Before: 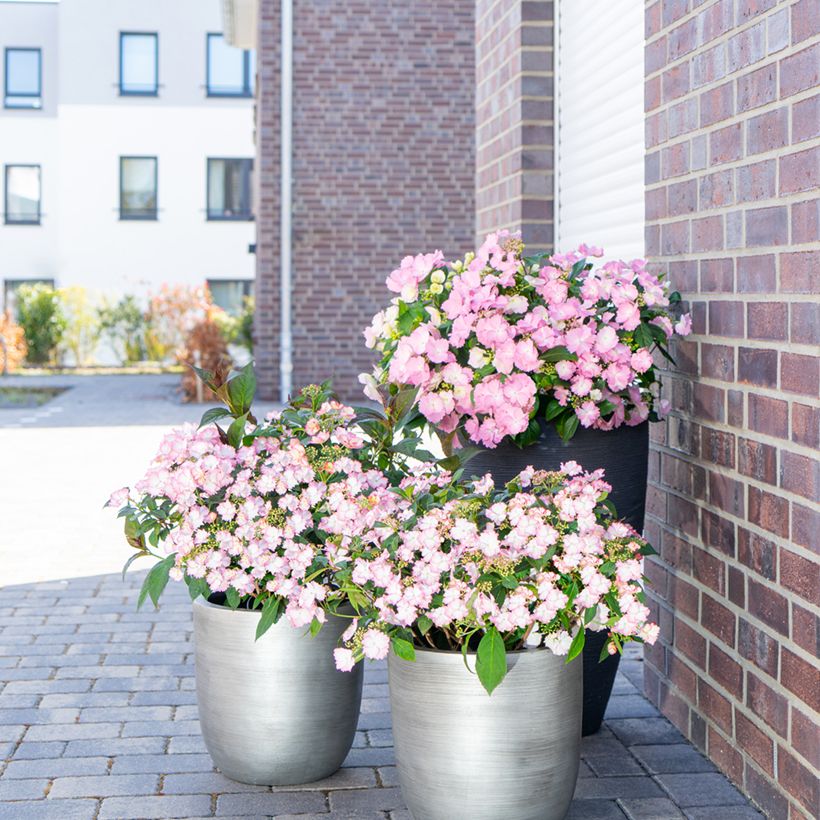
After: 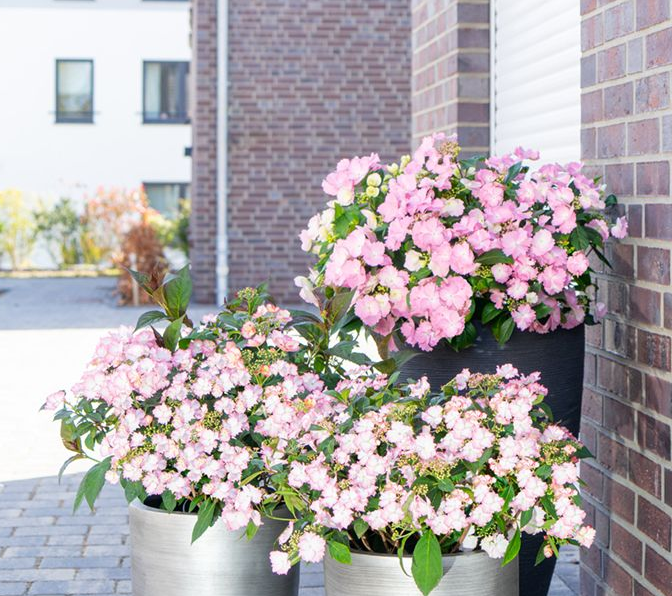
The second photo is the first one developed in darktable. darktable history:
crop: left 7.856%, top 11.836%, right 10.12%, bottom 15.387%
white balance: emerald 1
